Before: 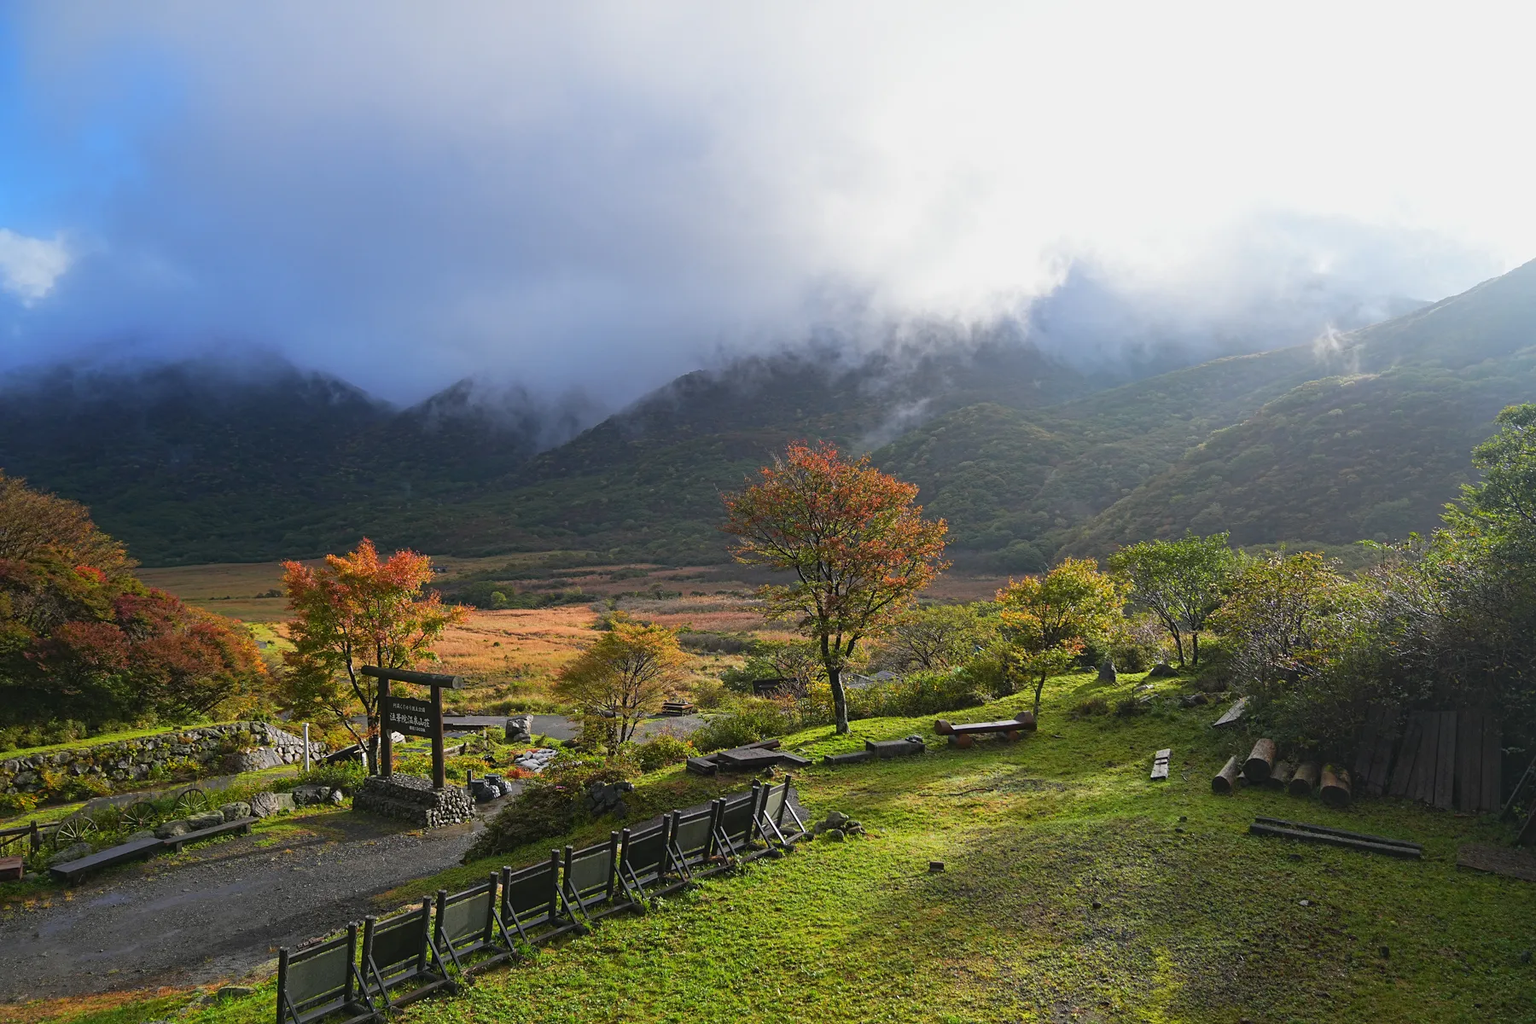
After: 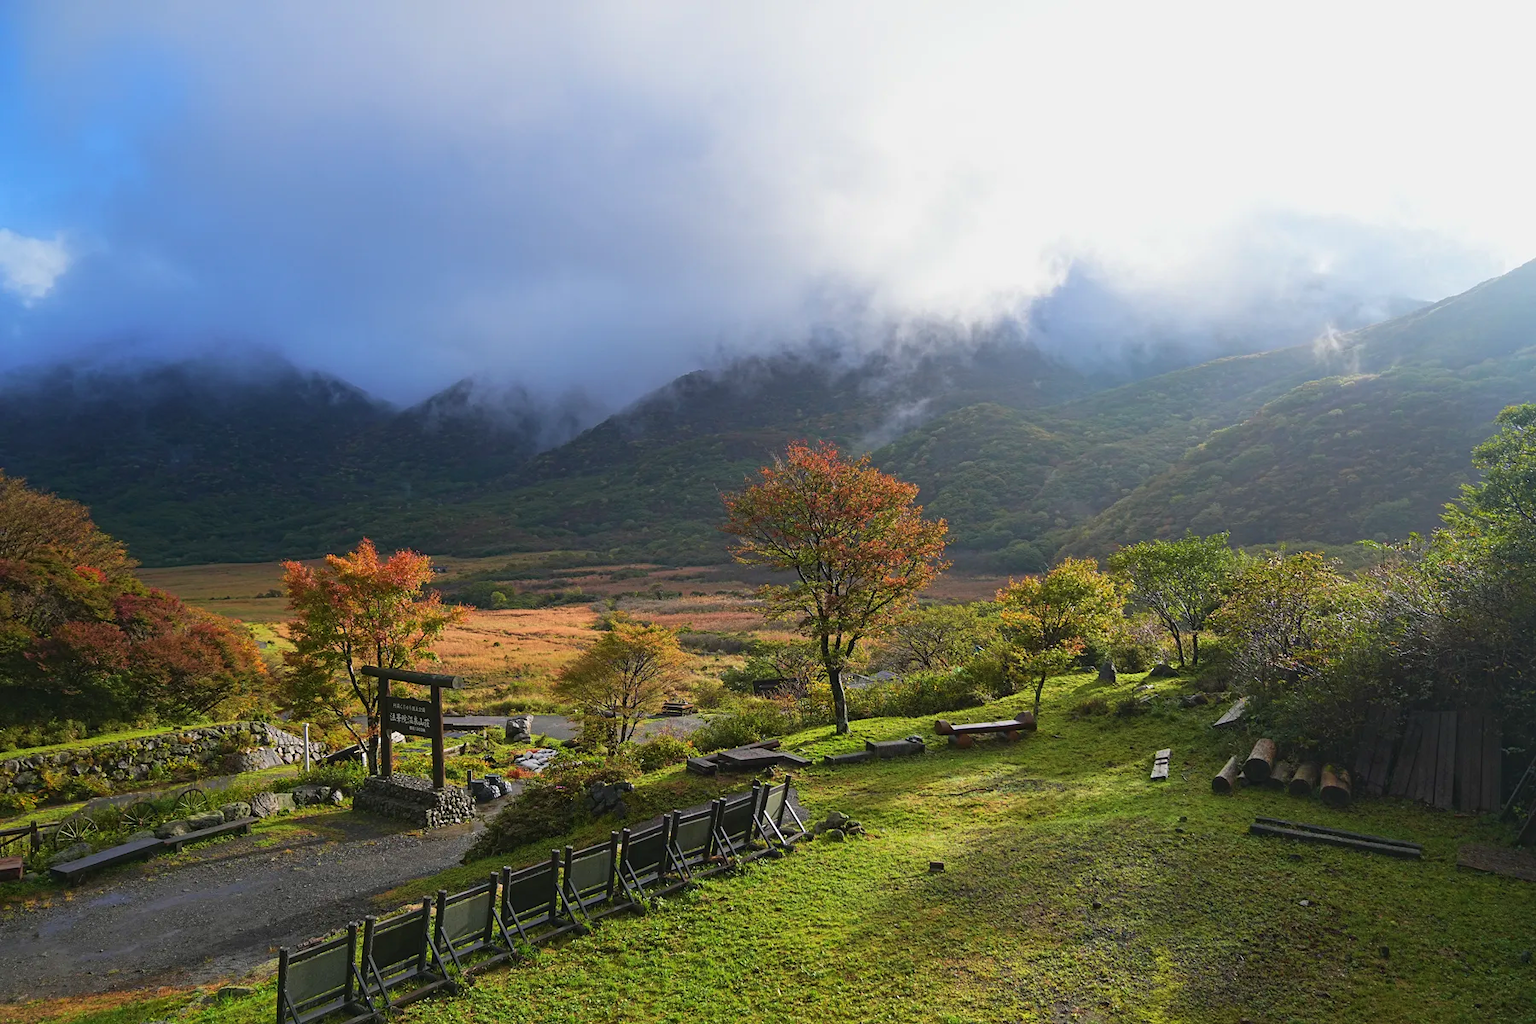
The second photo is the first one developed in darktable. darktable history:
color correction: highlights b* -0.033, saturation 0.981
velvia: on, module defaults
